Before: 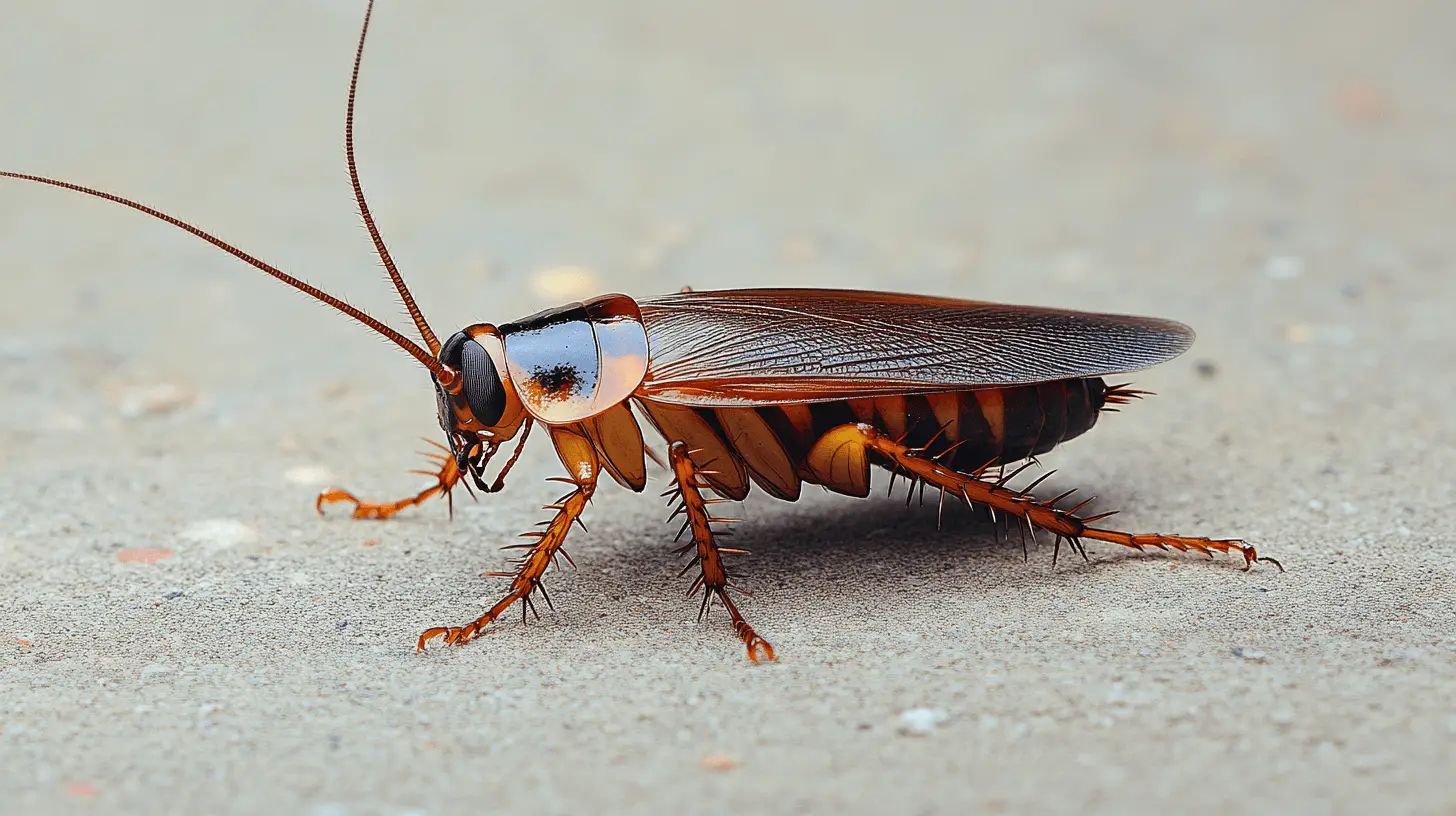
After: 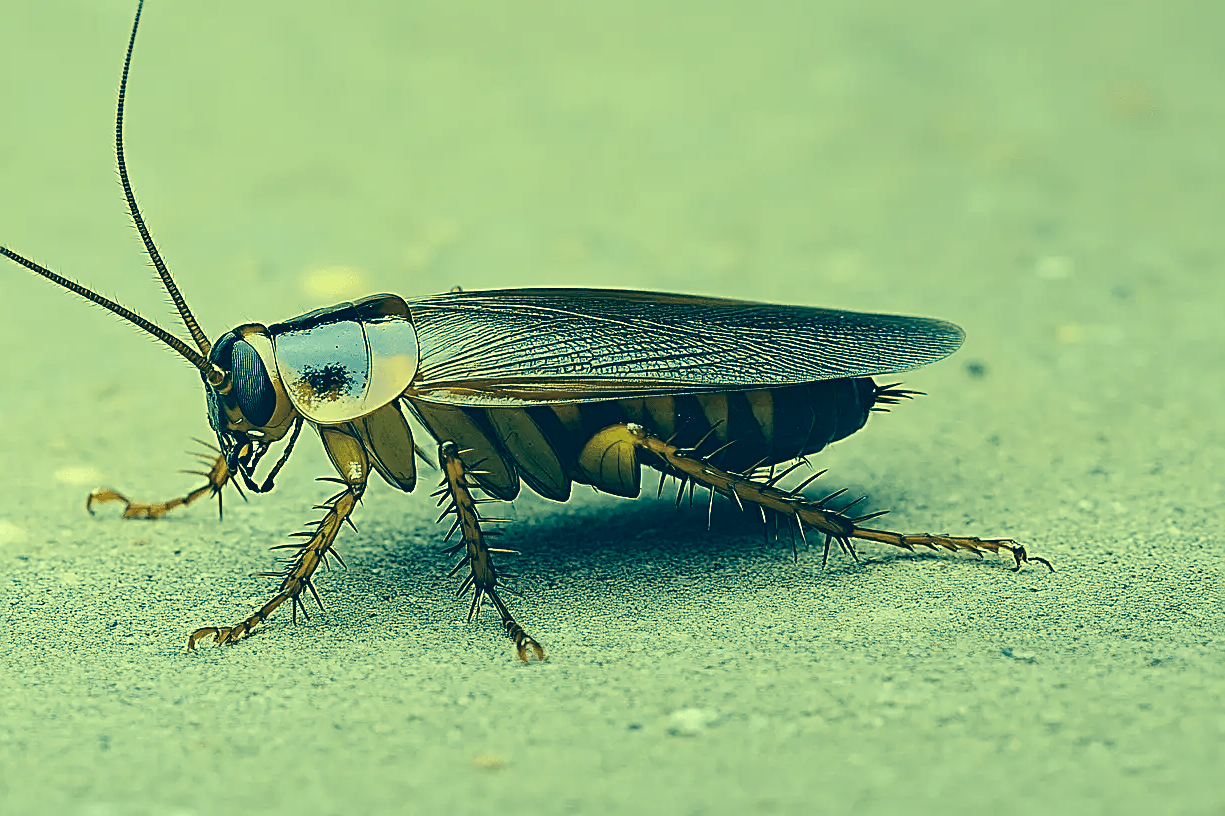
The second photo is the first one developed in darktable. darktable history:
crop: left 15.828%
color correction: highlights a* -15.92, highlights b* 39.95, shadows a* -39.43, shadows b* -26.31
contrast brightness saturation: contrast 0.098, saturation -0.357
sharpen: radius 2.536, amount 0.625
